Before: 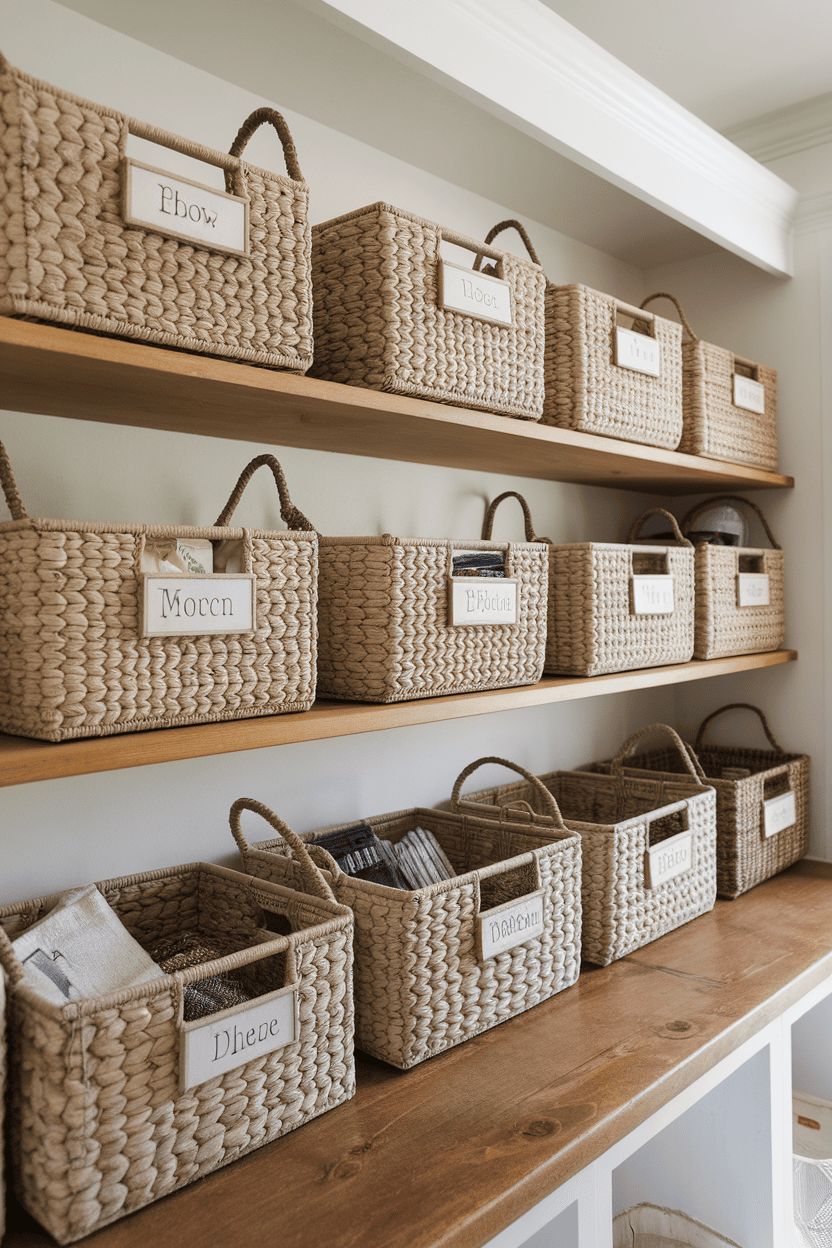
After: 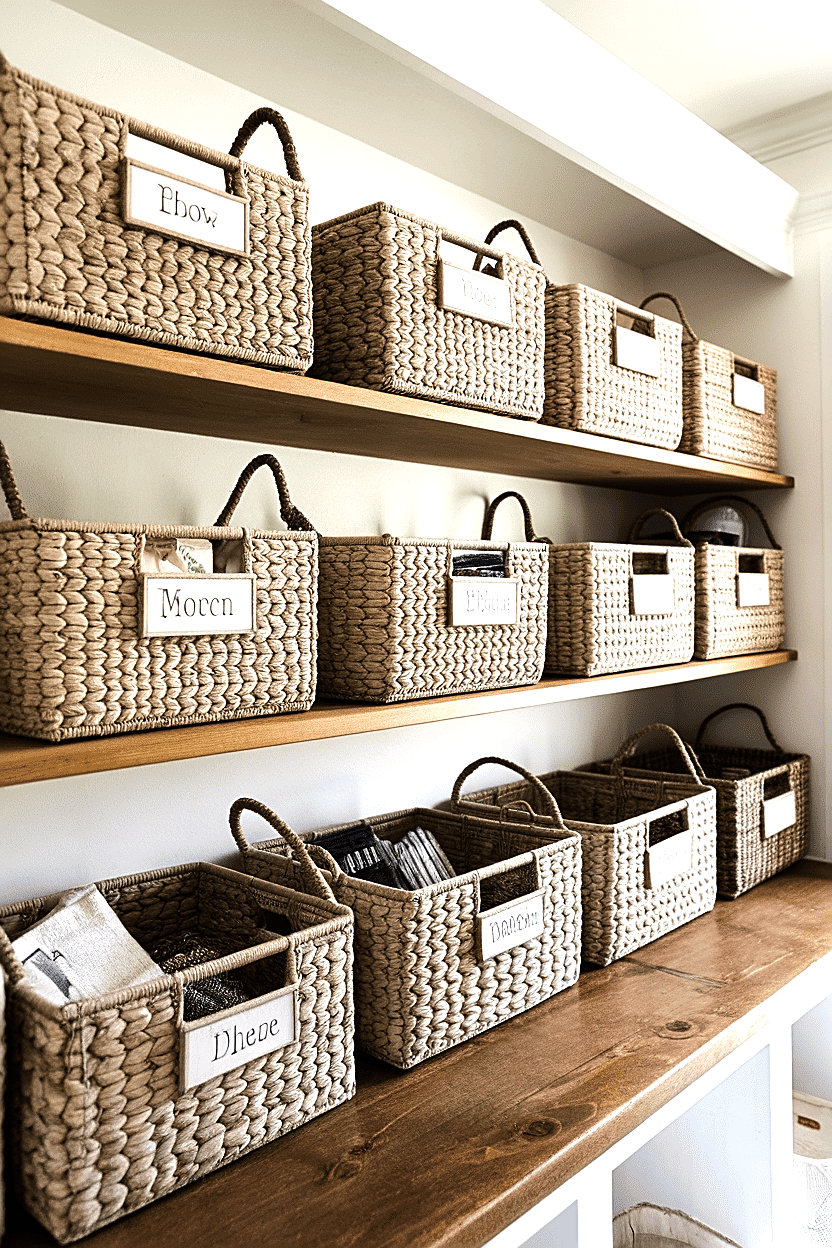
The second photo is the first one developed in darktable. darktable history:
sharpen: amount 0.6
tone equalizer: -8 EV -0.75 EV, -7 EV -0.7 EV, -6 EV -0.6 EV, -5 EV -0.4 EV, -3 EV 0.4 EV, -2 EV 0.6 EV, -1 EV 0.7 EV, +0 EV 0.75 EV, edges refinement/feathering 500, mask exposure compensation -1.57 EV, preserve details no
color balance rgb: shadows lift › luminance -10%, power › luminance -9%, linear chroma grading › global chroma 10%, global vibrance 10%, contrast 15%, saturation formula JzAzBz (2021)
